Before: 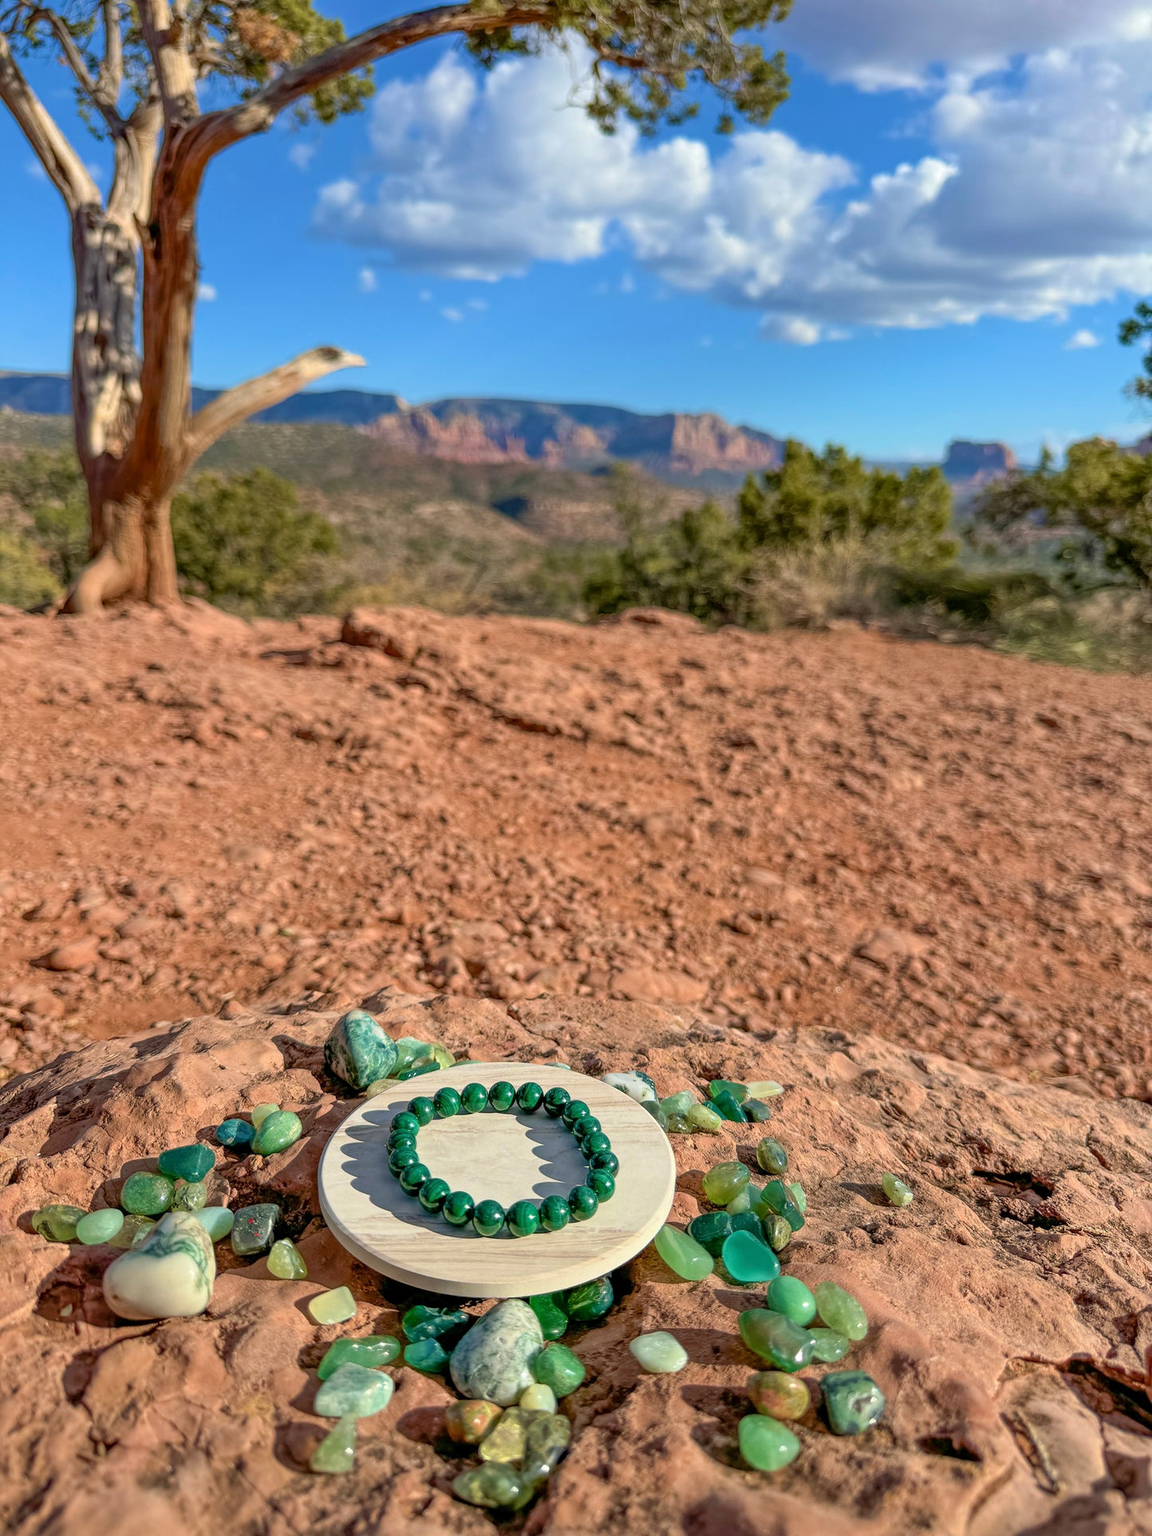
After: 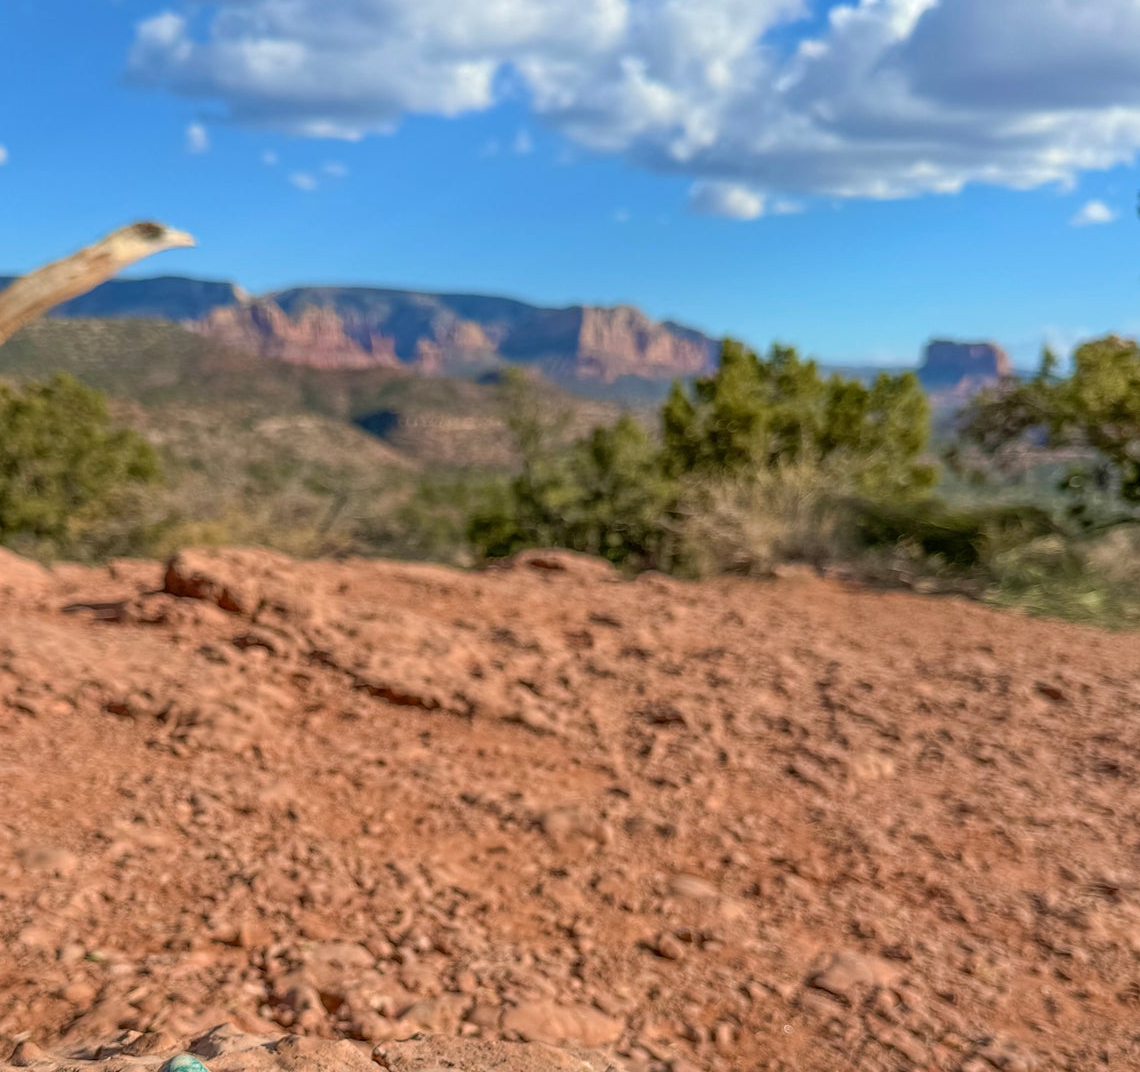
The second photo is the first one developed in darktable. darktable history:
crop: left 18.32%, top 11.084%, right 2.532%, bottom 33.243%
